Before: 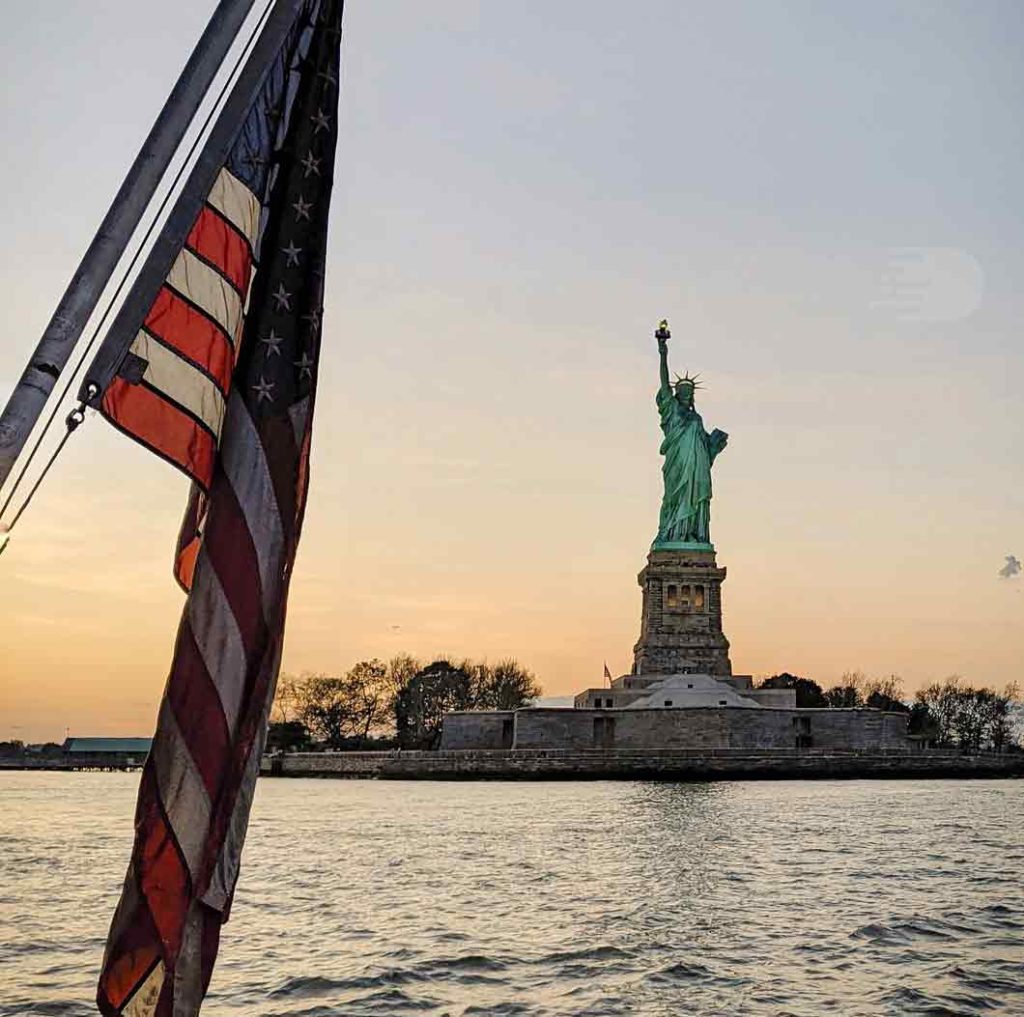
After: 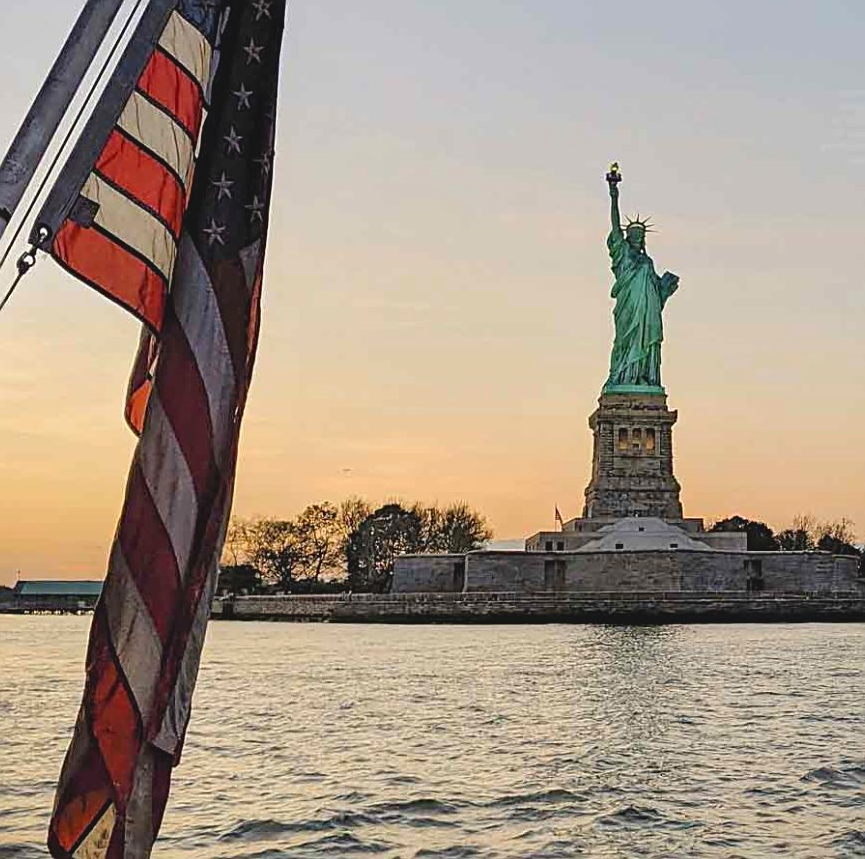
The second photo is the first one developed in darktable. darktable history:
sharpen: radius 1.967
contrast brightness saturation: contrast -0.1, brightness 0.05, saturation 0.08
crop and rotate: left 4.842%, top 15.51%, right 10.668%
